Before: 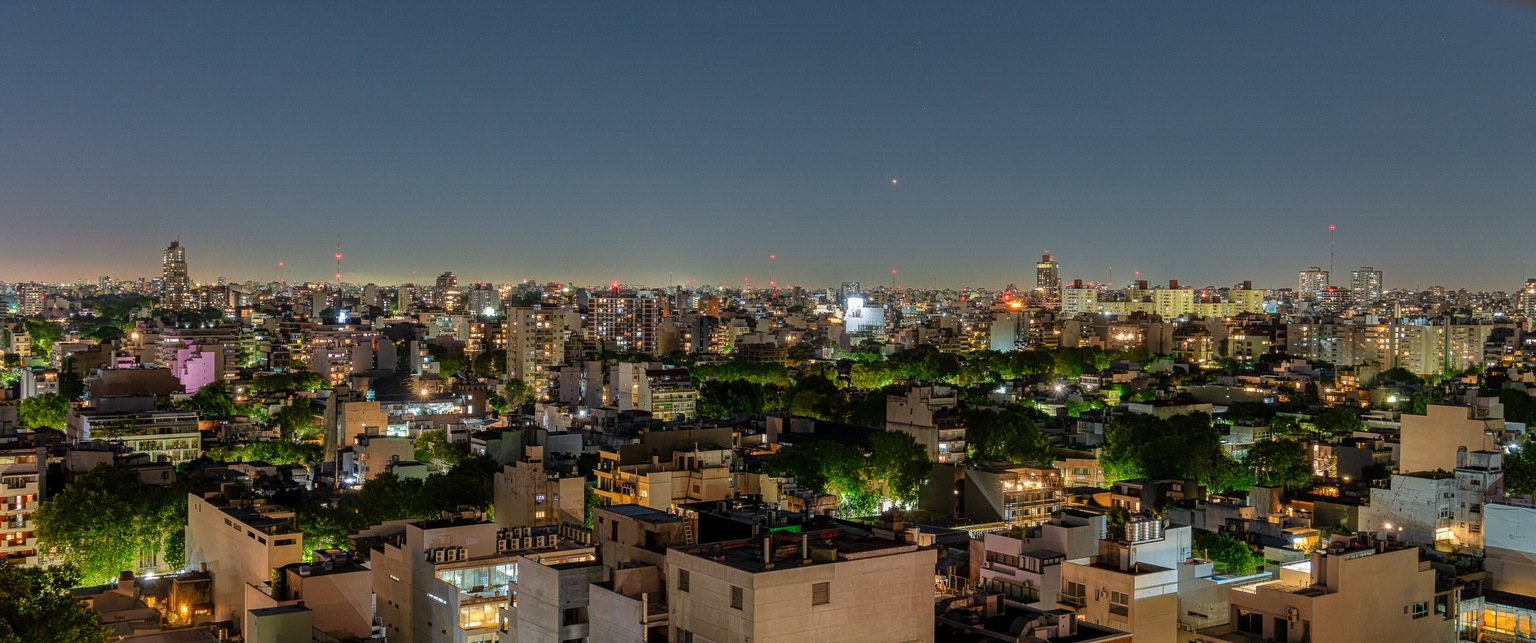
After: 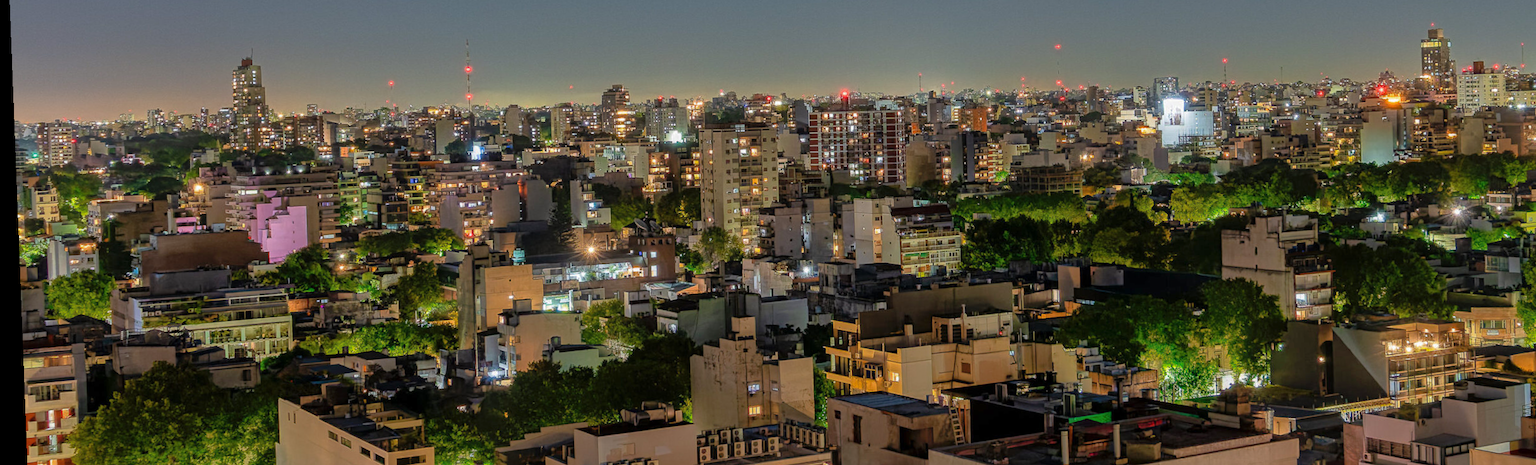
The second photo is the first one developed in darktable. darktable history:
rotate and perspective: rotation -2.22°, lens shift (horizontal) -0.022, automatic cropping off
crop: top 36.498%, right 27.964%, bottom 14.995%
shadows and highlights: on, module defaults
